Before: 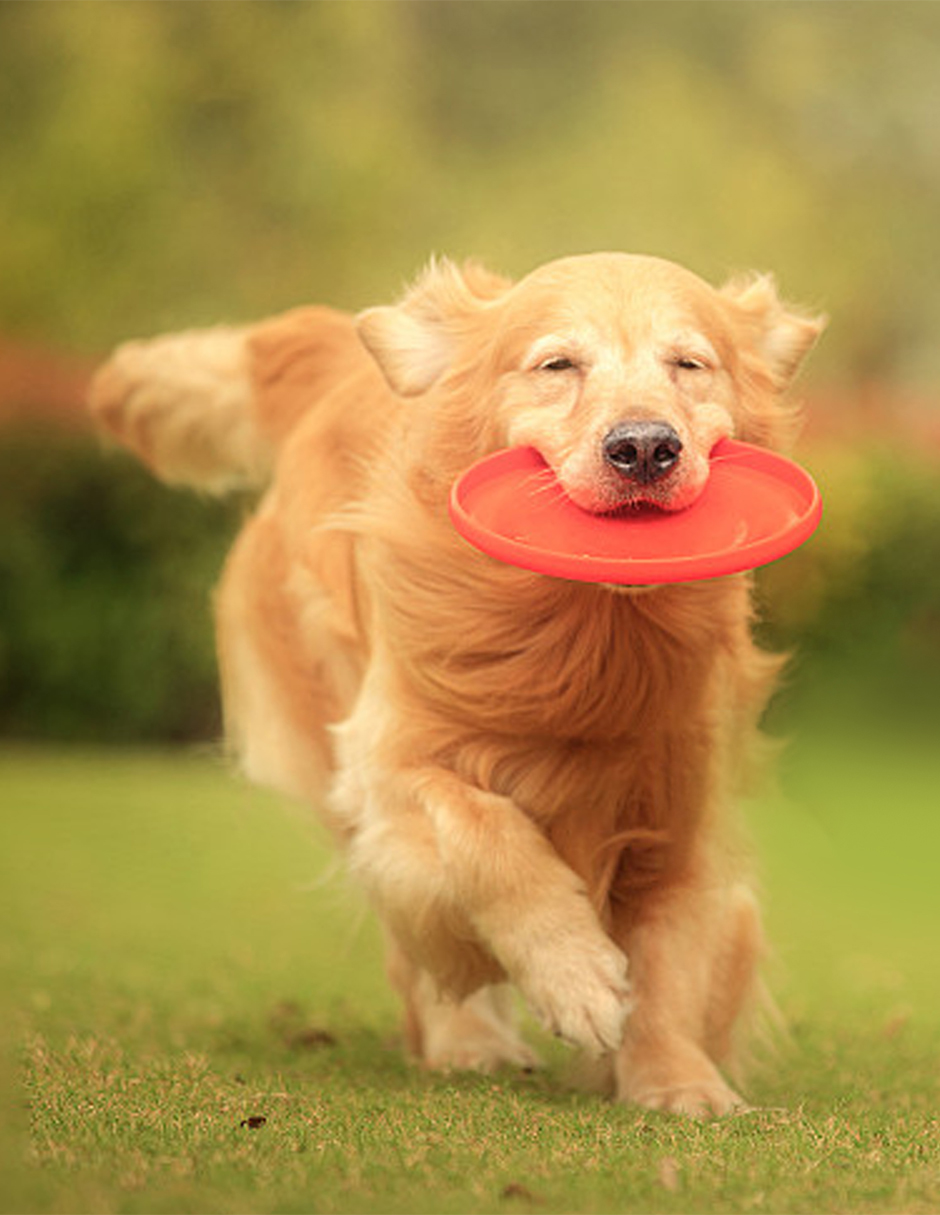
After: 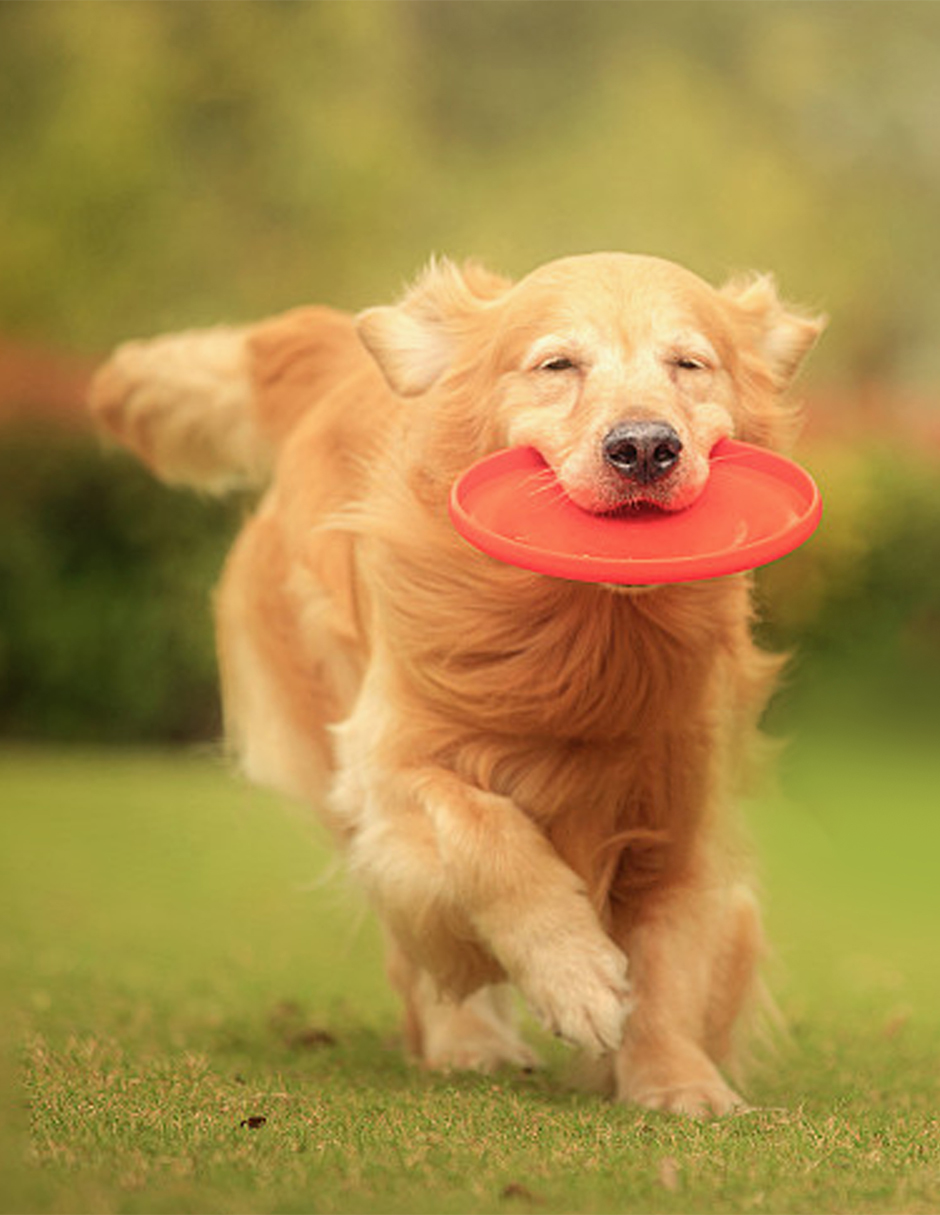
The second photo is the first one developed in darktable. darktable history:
exposure: exposure -0.068 EV, compensate exposure bias true, compensate highlight preservation false
